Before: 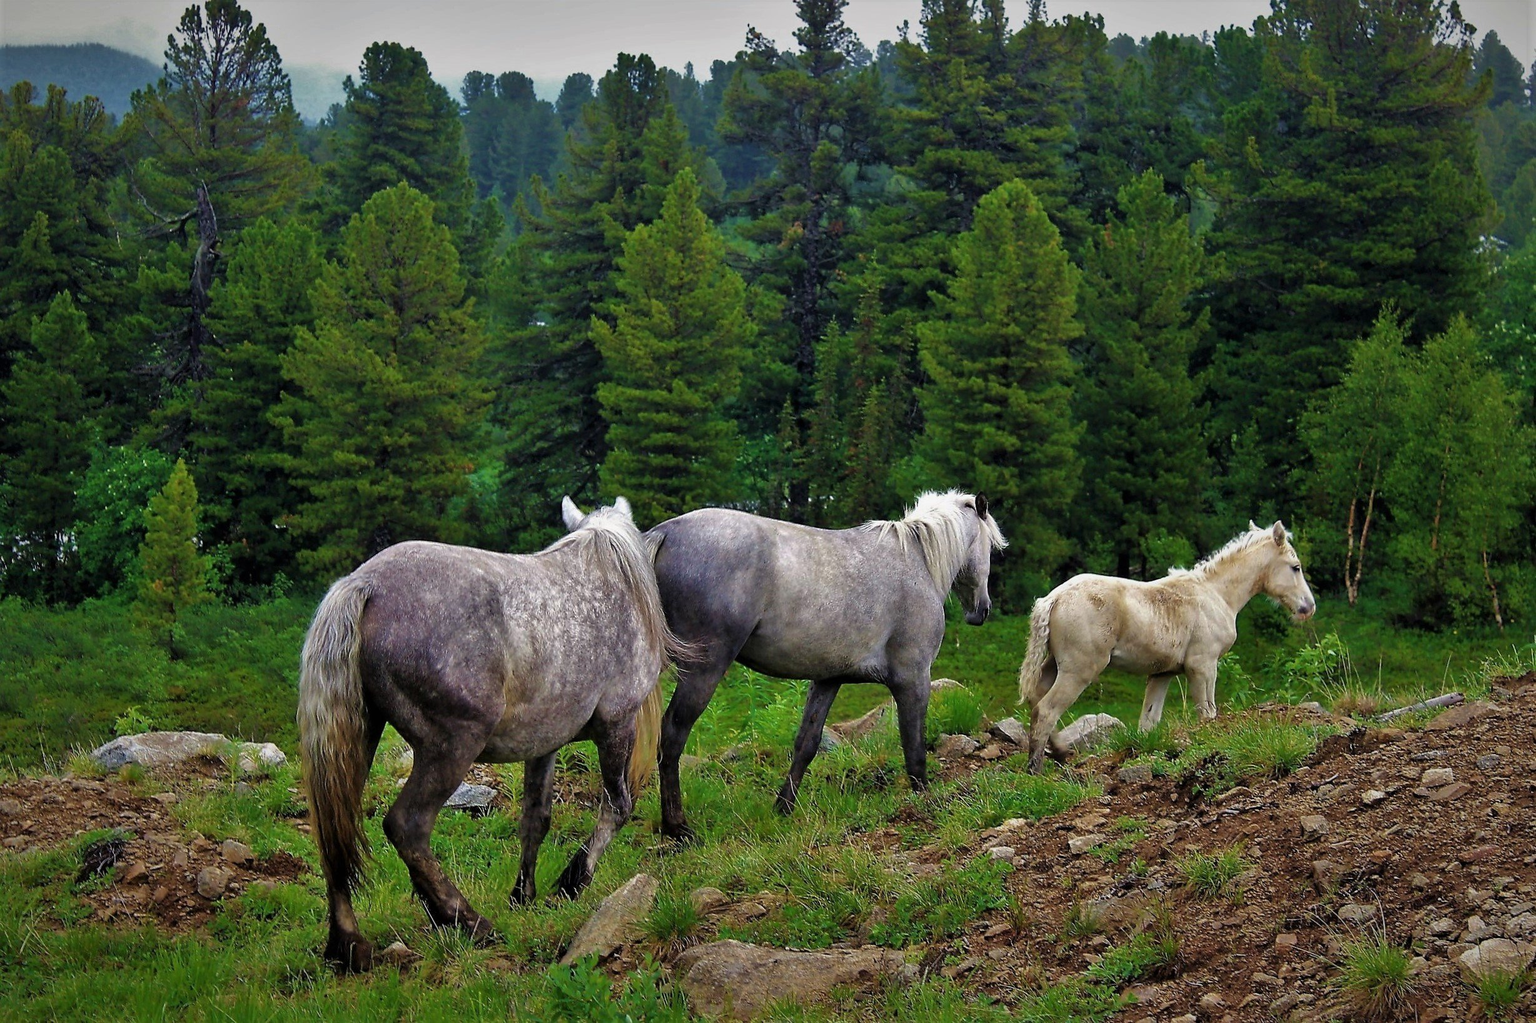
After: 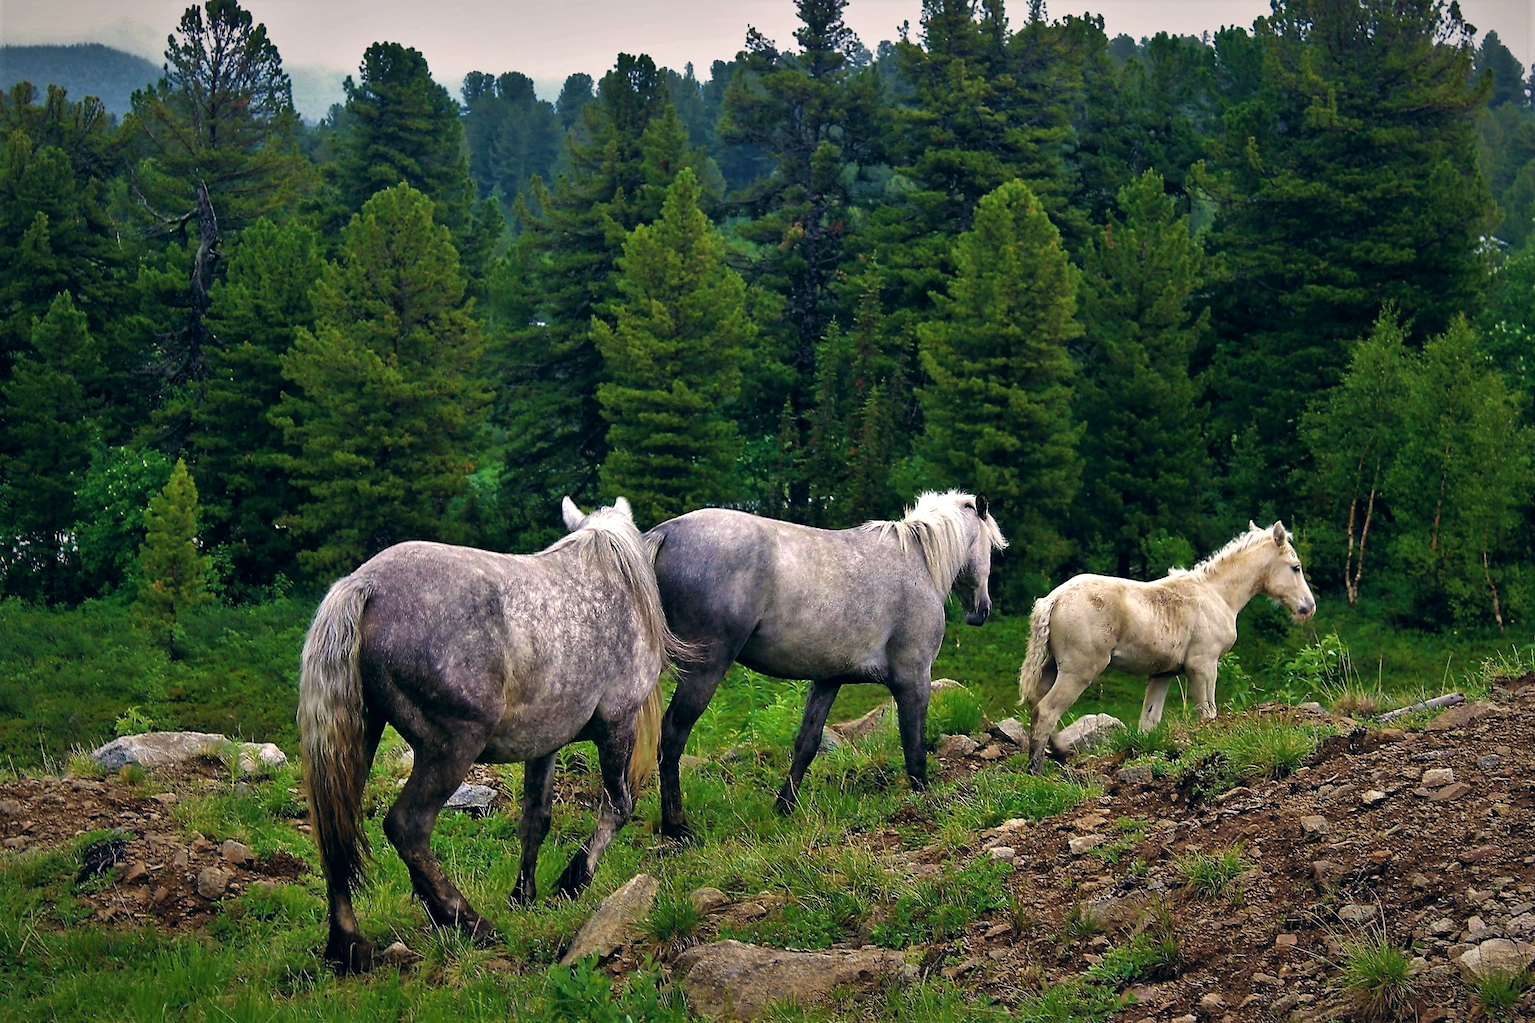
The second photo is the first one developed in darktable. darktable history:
color correction: highlights a* 5.4, highlights b* 5.28, shadows a* -4.38, shadows b* -5.03
tone equalizer: -8 EV -0.413 EV, -7 EV -0.398 EV, -6 EV -0.329 EV, -5 EV -0.189 EV, -3 EV 0.234 EV, -2 EV 0.309 EV, -1 EV 0.376 EV, +0 EV 0.426 EV, edges refinement/feathering 500, mask exposure compensation -1.57 EV, preserve details no
